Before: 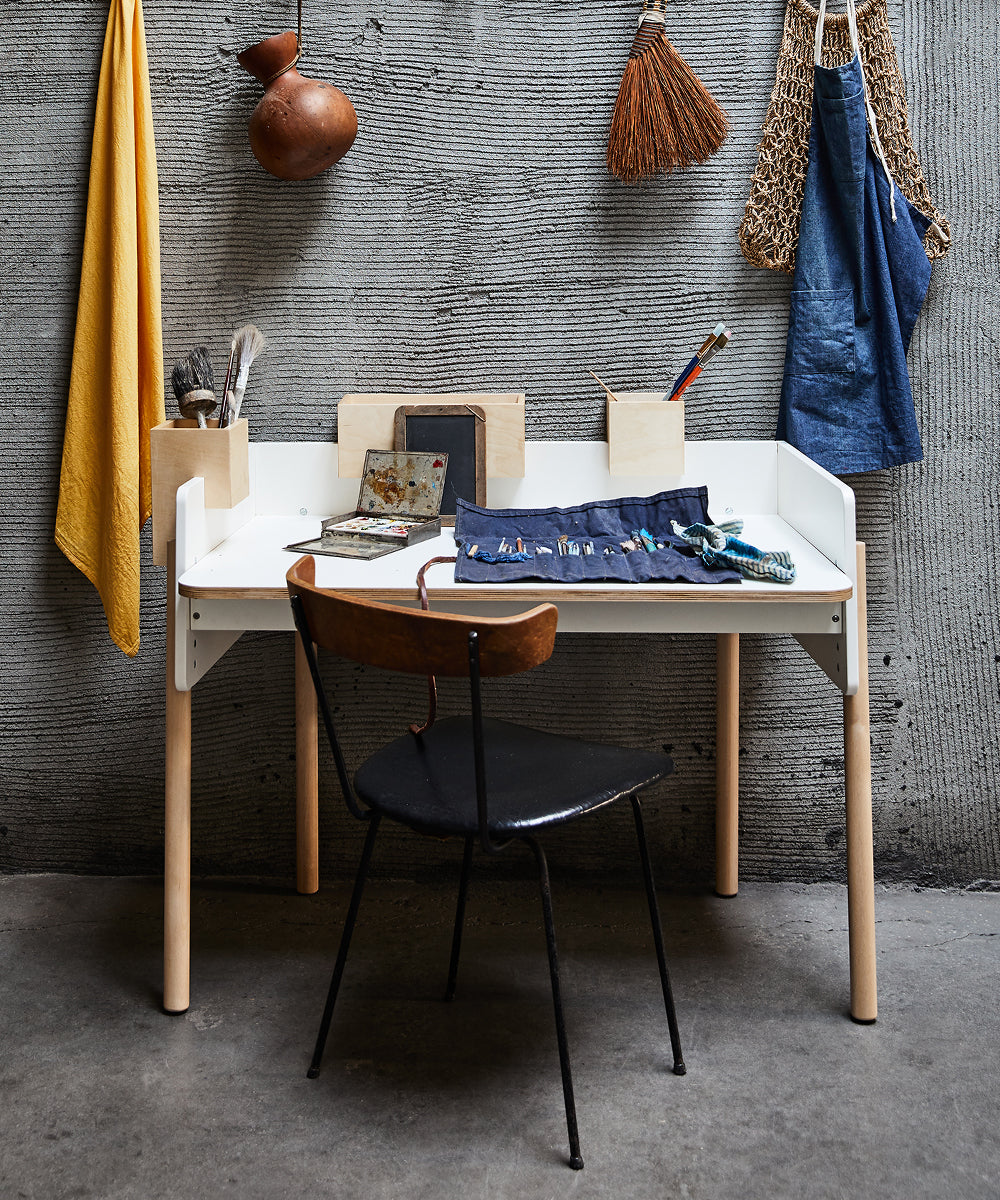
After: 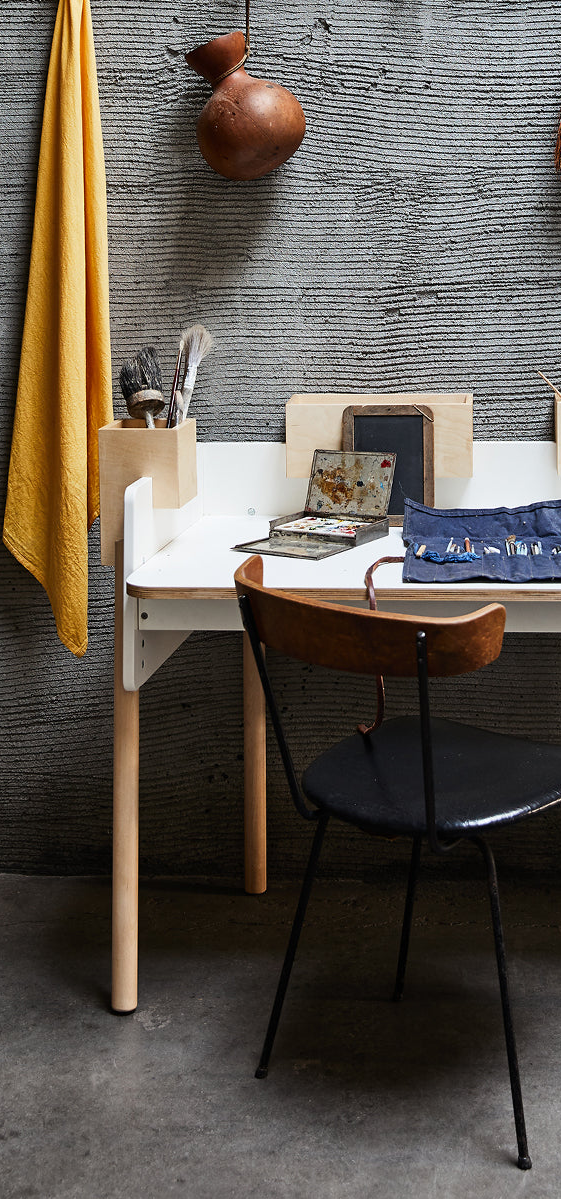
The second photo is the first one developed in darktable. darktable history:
crop: left 5.275%, right 38.565%
